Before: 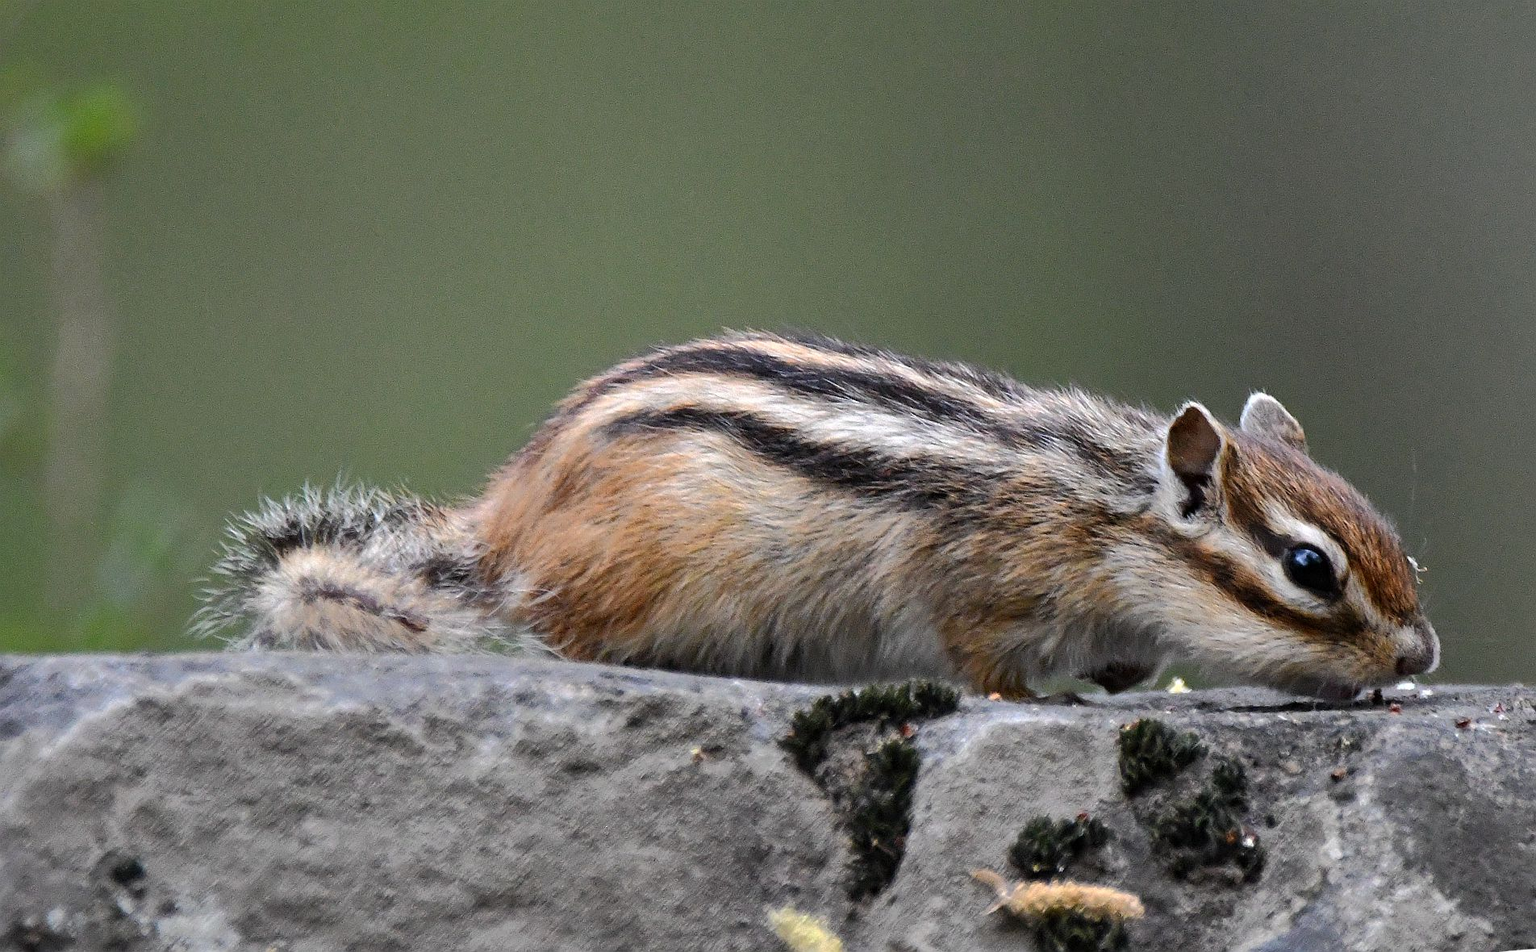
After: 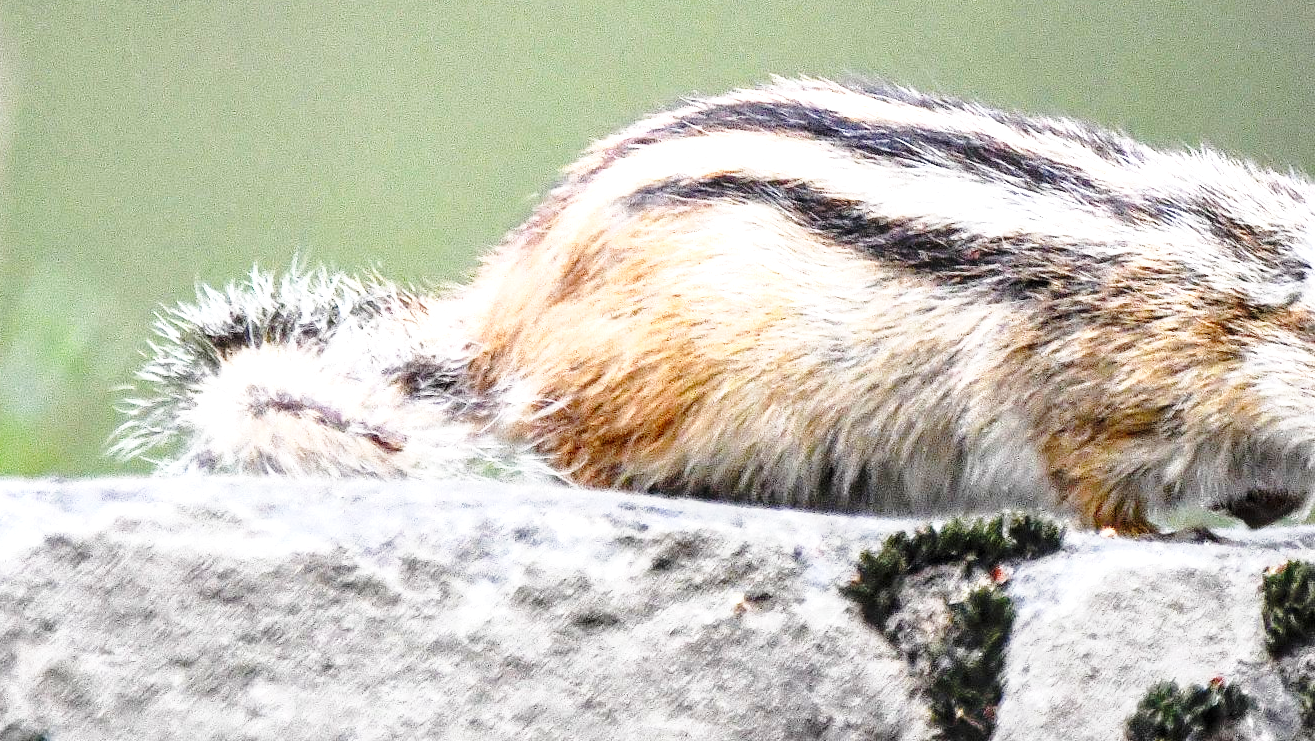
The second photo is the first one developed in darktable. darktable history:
exposure: black level correction 0, exposure 1 EV, compensate exposure bias true, compensate highlight preservation false
base curve: curves: ch0 [(0, 0) (0.028, 0.03) (0.121, 0.232) (0.46, 0.748) (0.859, 0.968) (1, 1)], preserve colors none
local contrast: on, module defaults
crop: left 6.566%, top 28.113%, right 24.358%, bottom 9.045%
